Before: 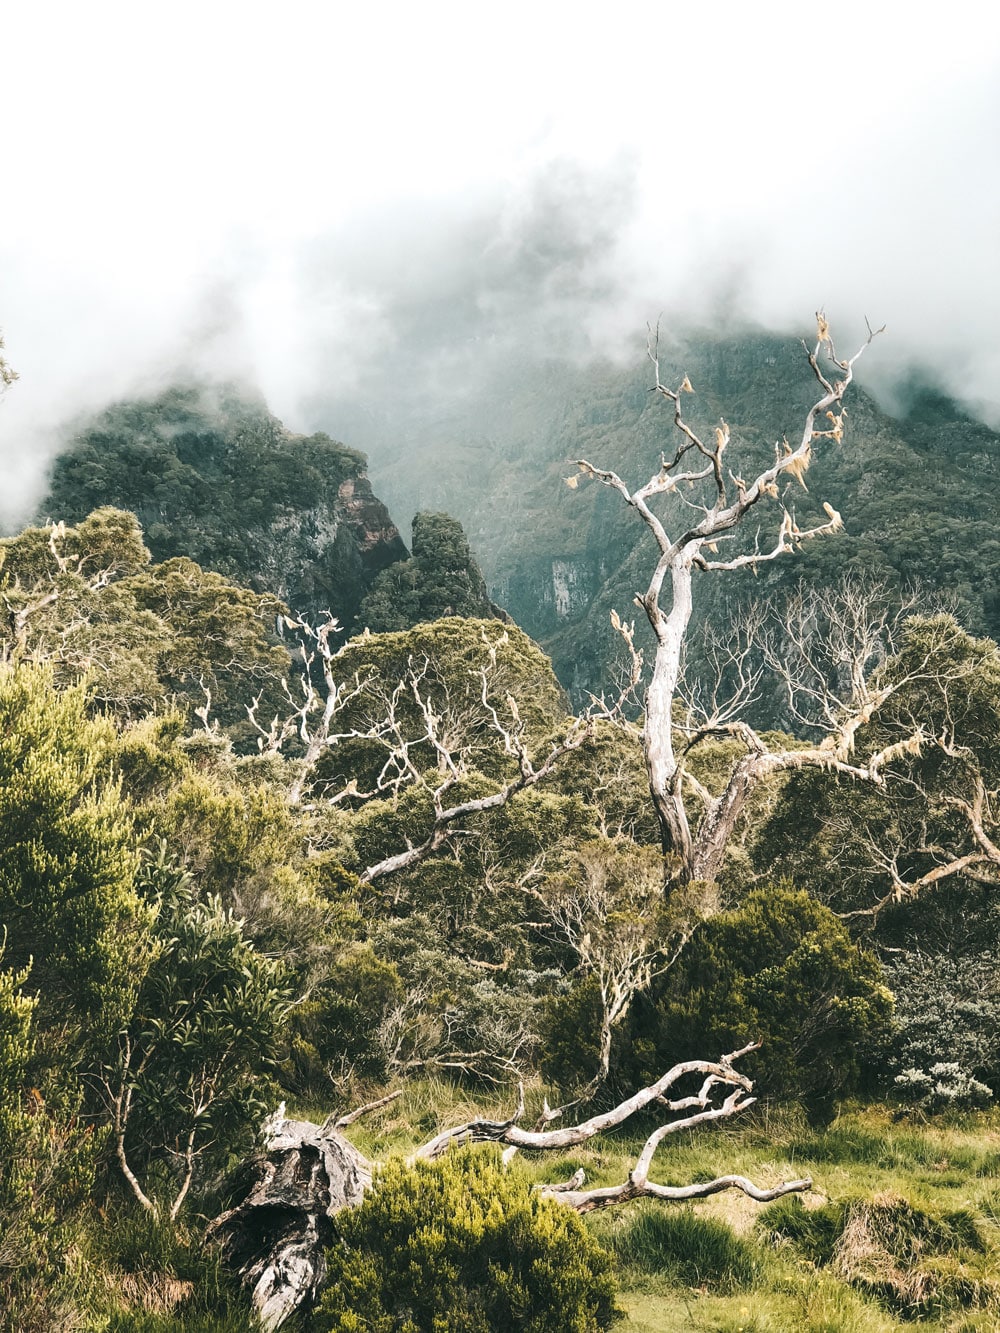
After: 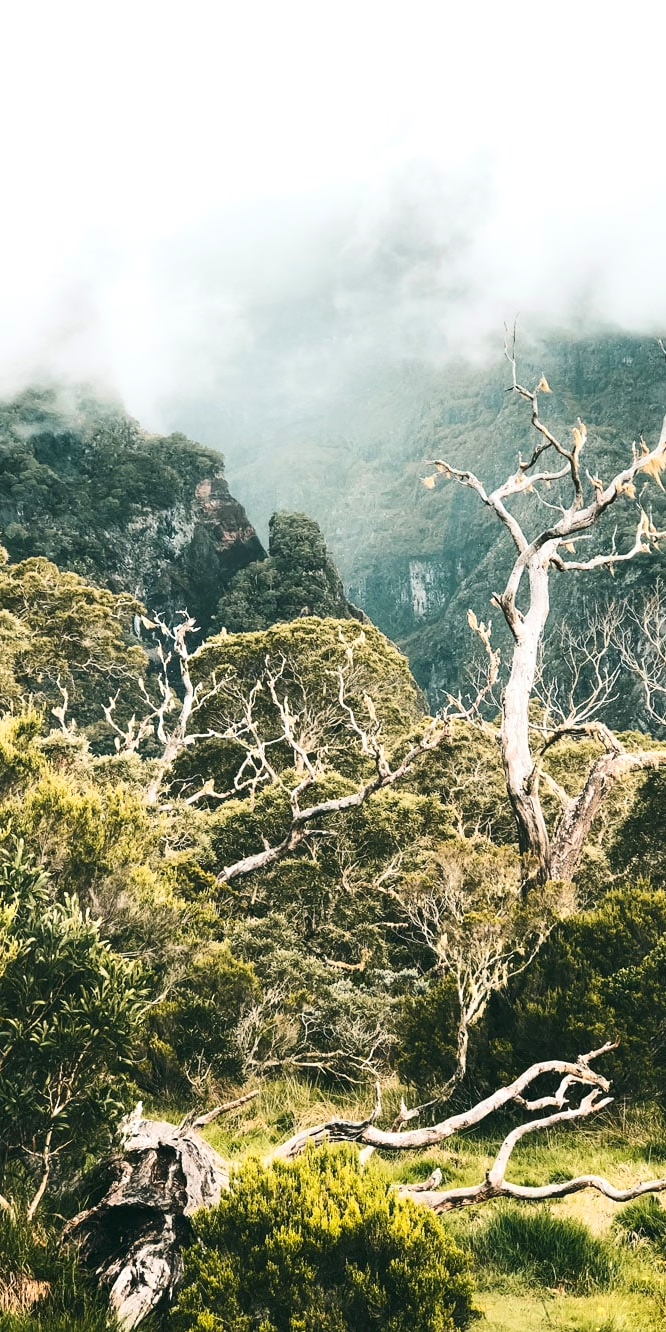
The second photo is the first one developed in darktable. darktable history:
contrast brightness saturation: contrast 0.23, brightness 0.1, saturation 0.29
crop and rotate: left 14.385%, right 18.948%
